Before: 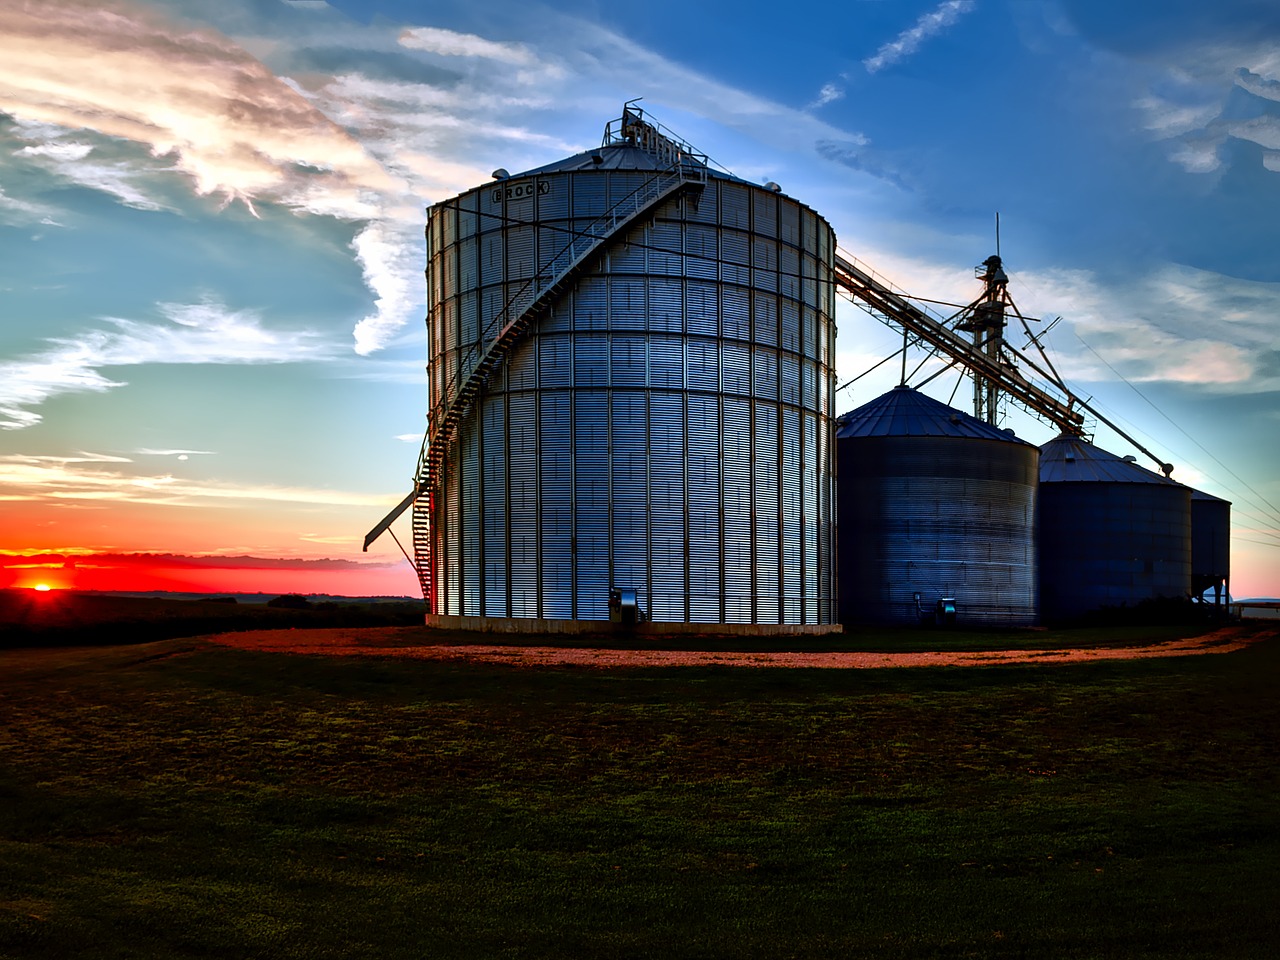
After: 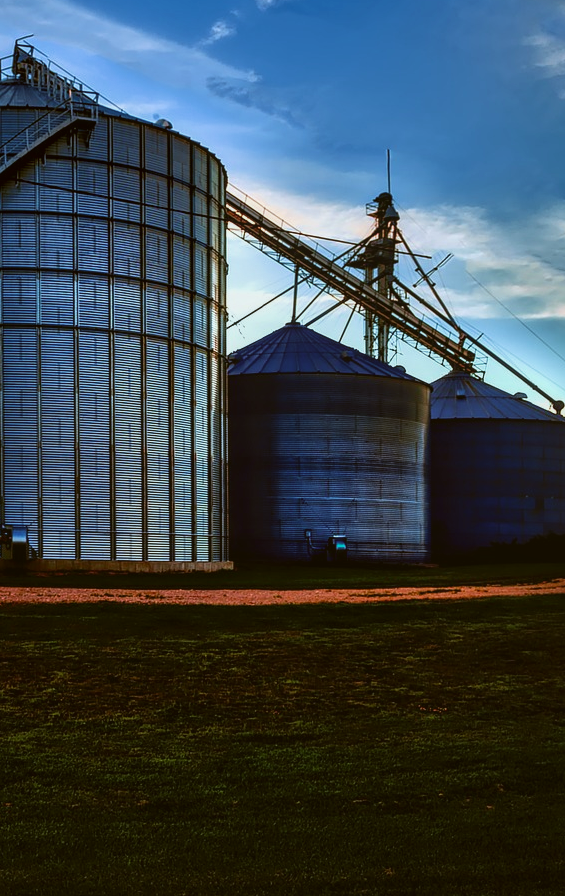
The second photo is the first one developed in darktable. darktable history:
local contrast: on, module defaults
color balance: lift [1.004, 1.002, 1.002, 0.998], gamma [1, 1.007, 1.002, 0.993], gain [1, 0.977, 1.013, 1.023], contrast -3.64%
velvia: on, module defaults
crop: left 47.628%, top 6.643%, right 7.874%
